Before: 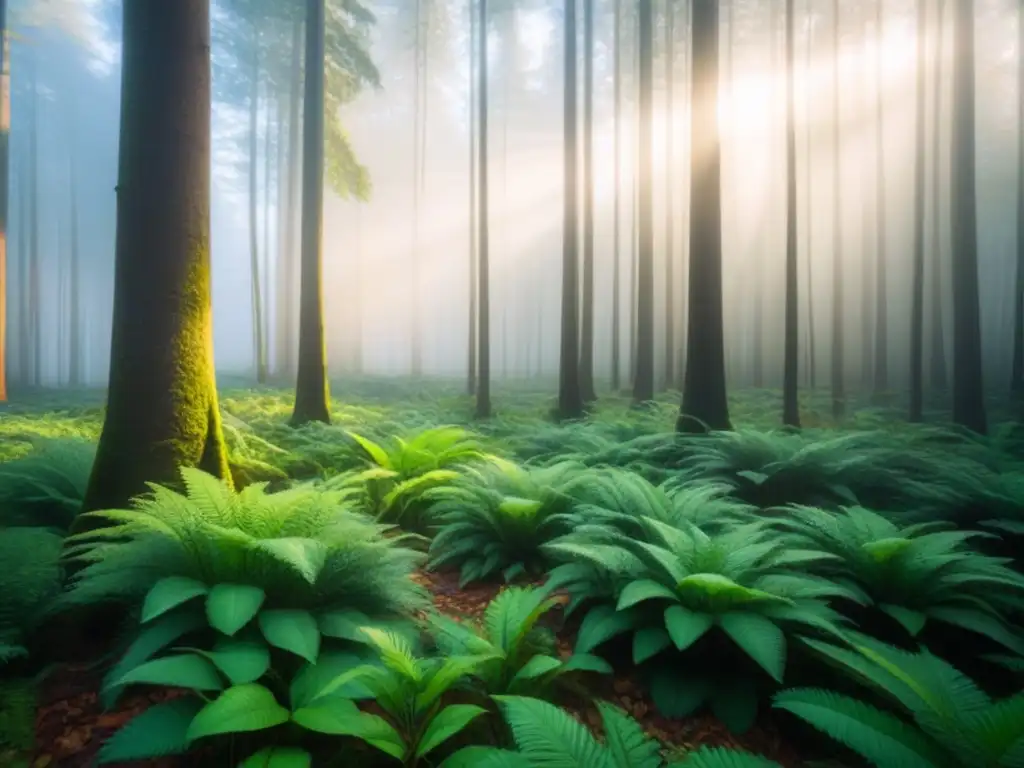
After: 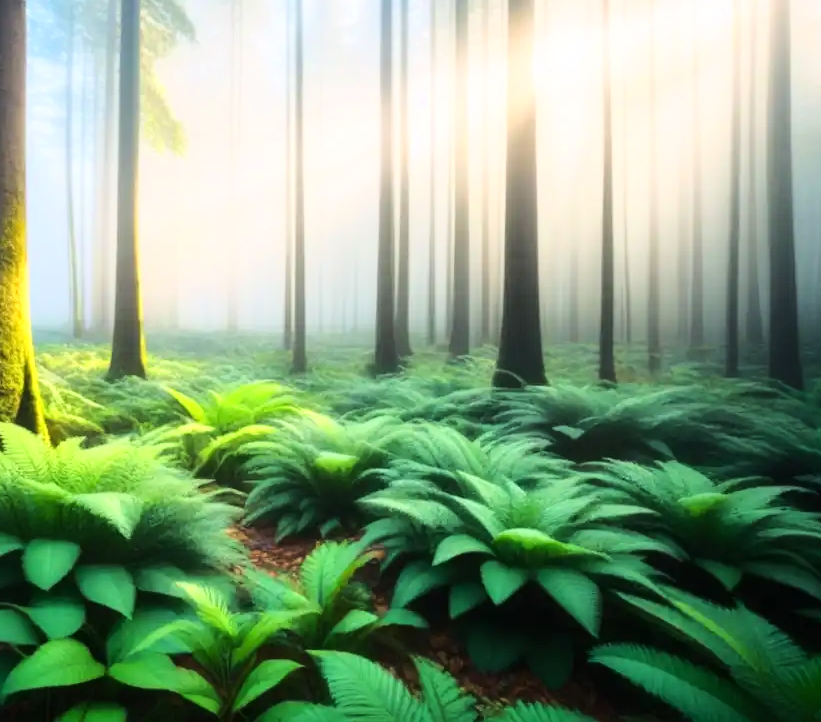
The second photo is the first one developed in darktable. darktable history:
base curve: curves: ch0 [(0, 0) (0.028, 0.03) (0.121, 0.232) (0.46, 0.748) (0.859, 0.968) (1, 1)], preserve colors average RGB
crop and rotate: left 18.062%, top 5.964%, right 1.722%
